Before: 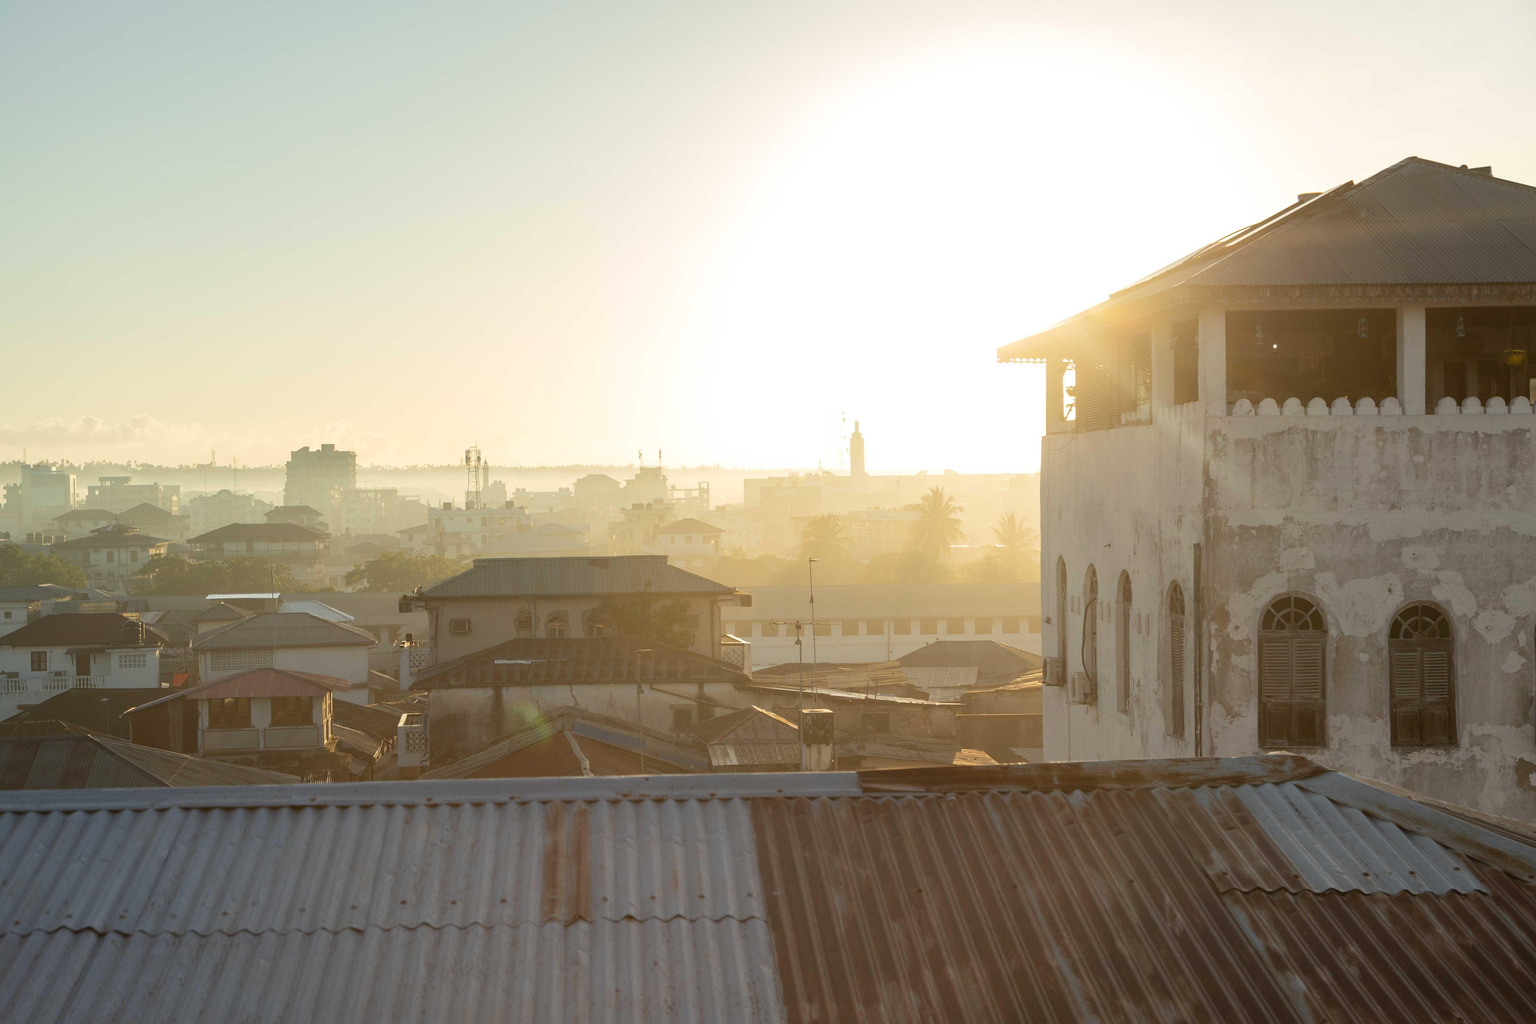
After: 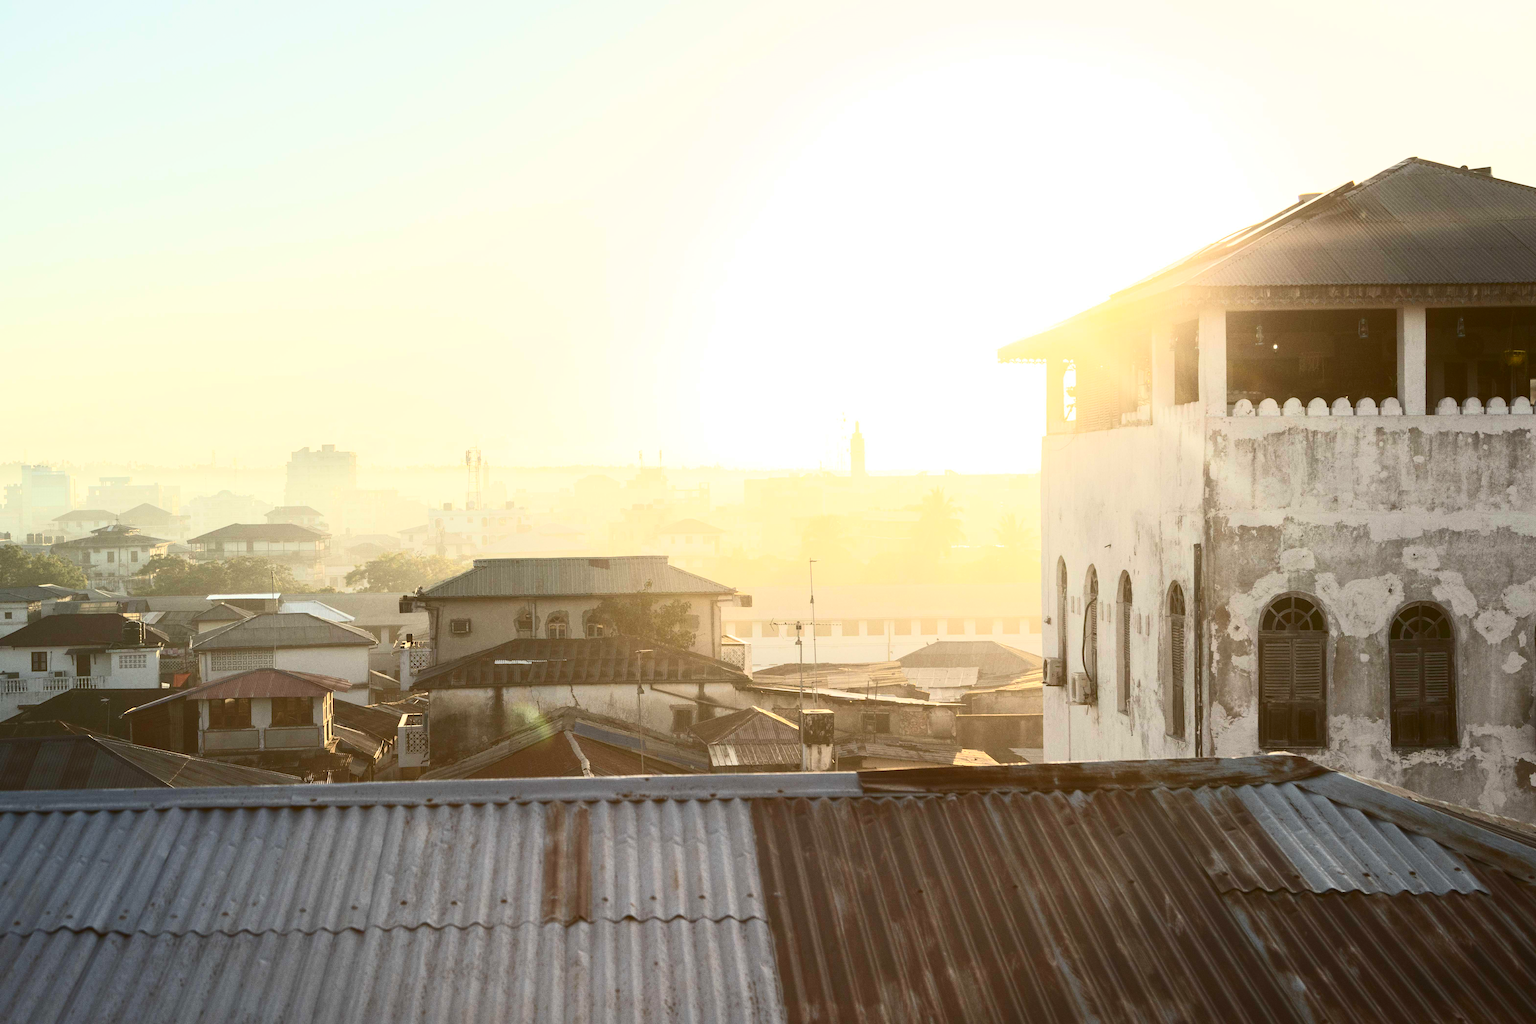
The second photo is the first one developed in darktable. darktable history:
contrast brightness saturation: contrast 0.631, brightness 0.357, saturation 0.136
